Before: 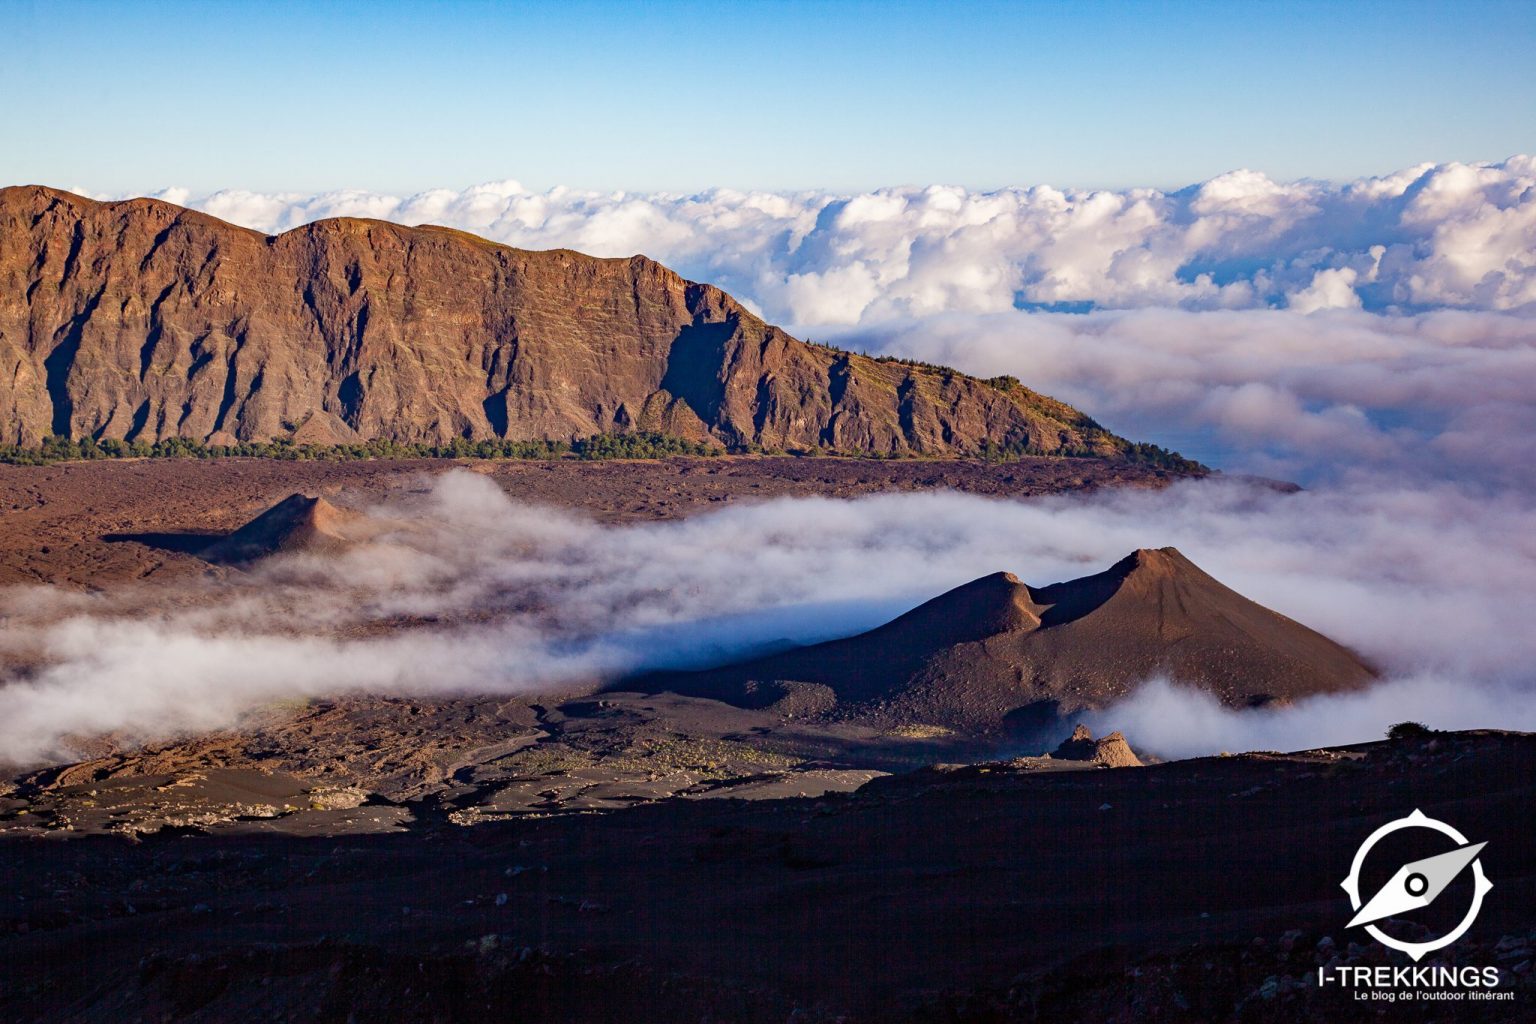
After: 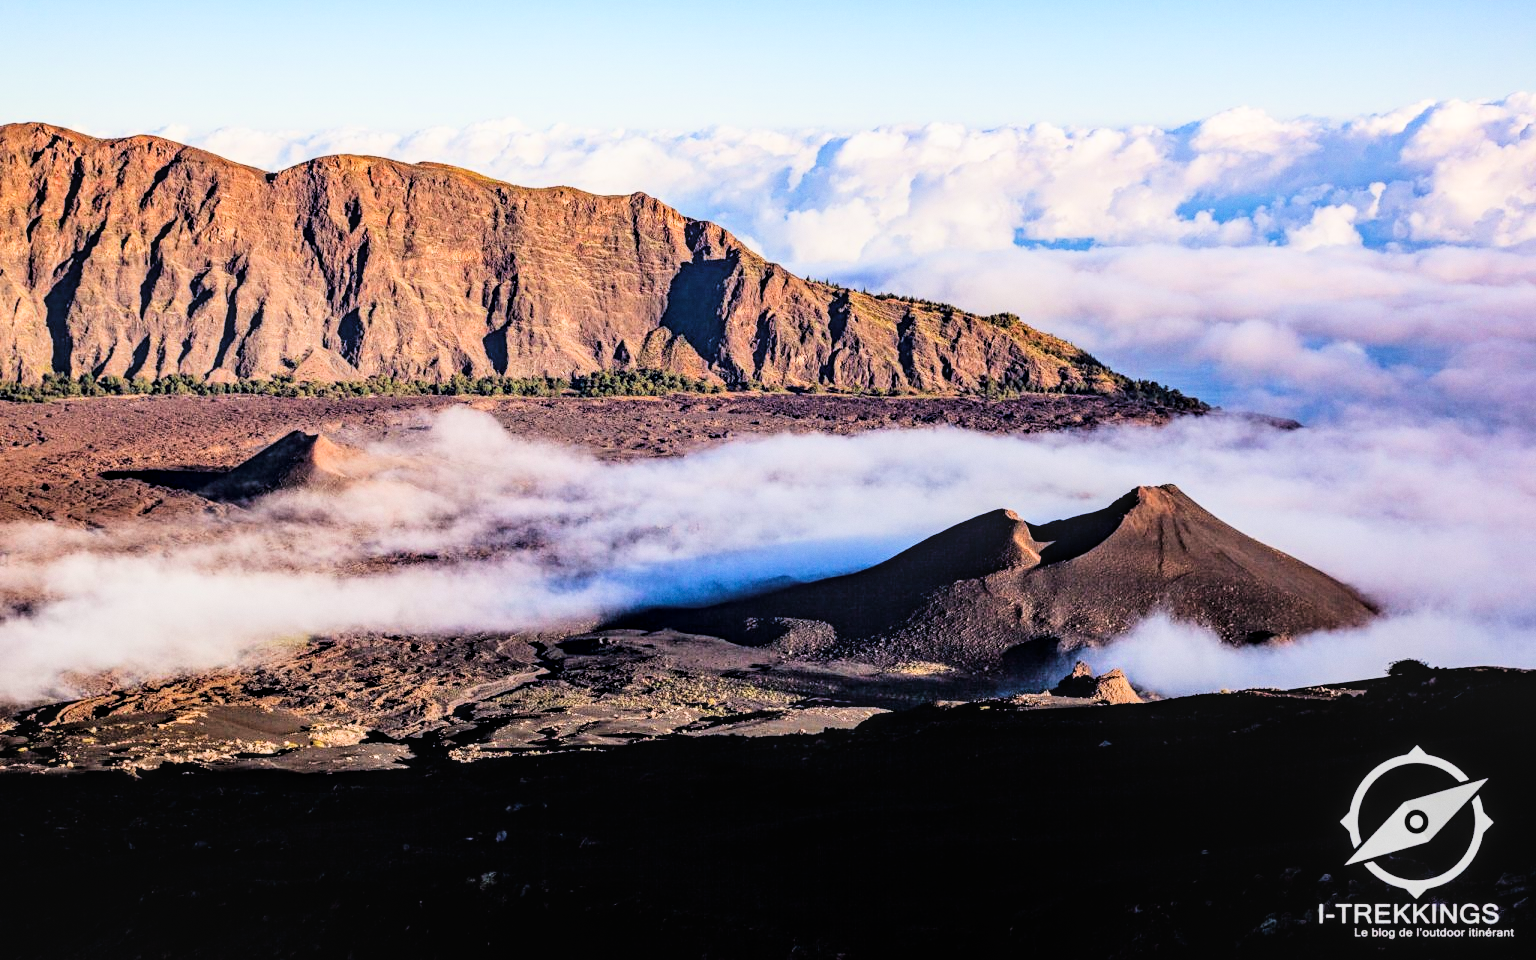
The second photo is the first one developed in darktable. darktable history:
filmic rgb: black relative exposure -5 EV, hardness 2.88, contrast 1.3
local contrast: on, module defaults
exposure: black level correction -0.002, exposure 0.708 EV, compensate exposure bias true, compensate highlight preservation false
crop and rotate: top 6.25%
grain: coarseness 0.09 ISO, strength 10%
tone curve: curves: ch0 [(0, 0) (0.004, 0.001) (0.133, 0.112) (0.325, 0.362) (0.832, 0.893) (1, 1)], color space Lab, linked channels, preserve colors none
